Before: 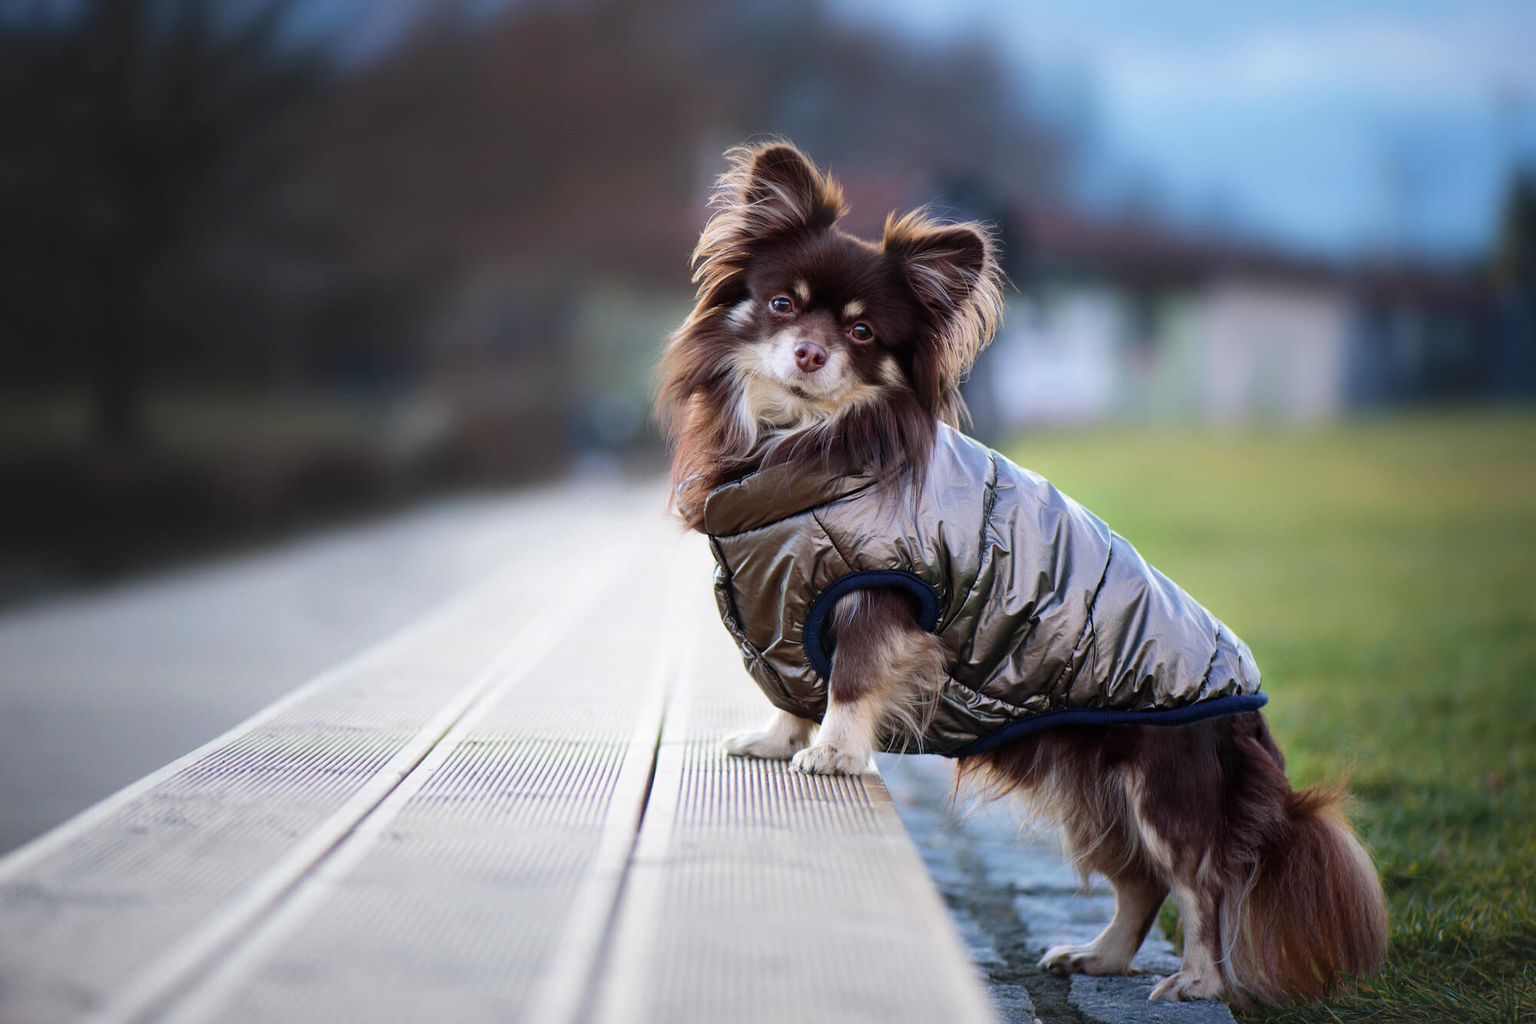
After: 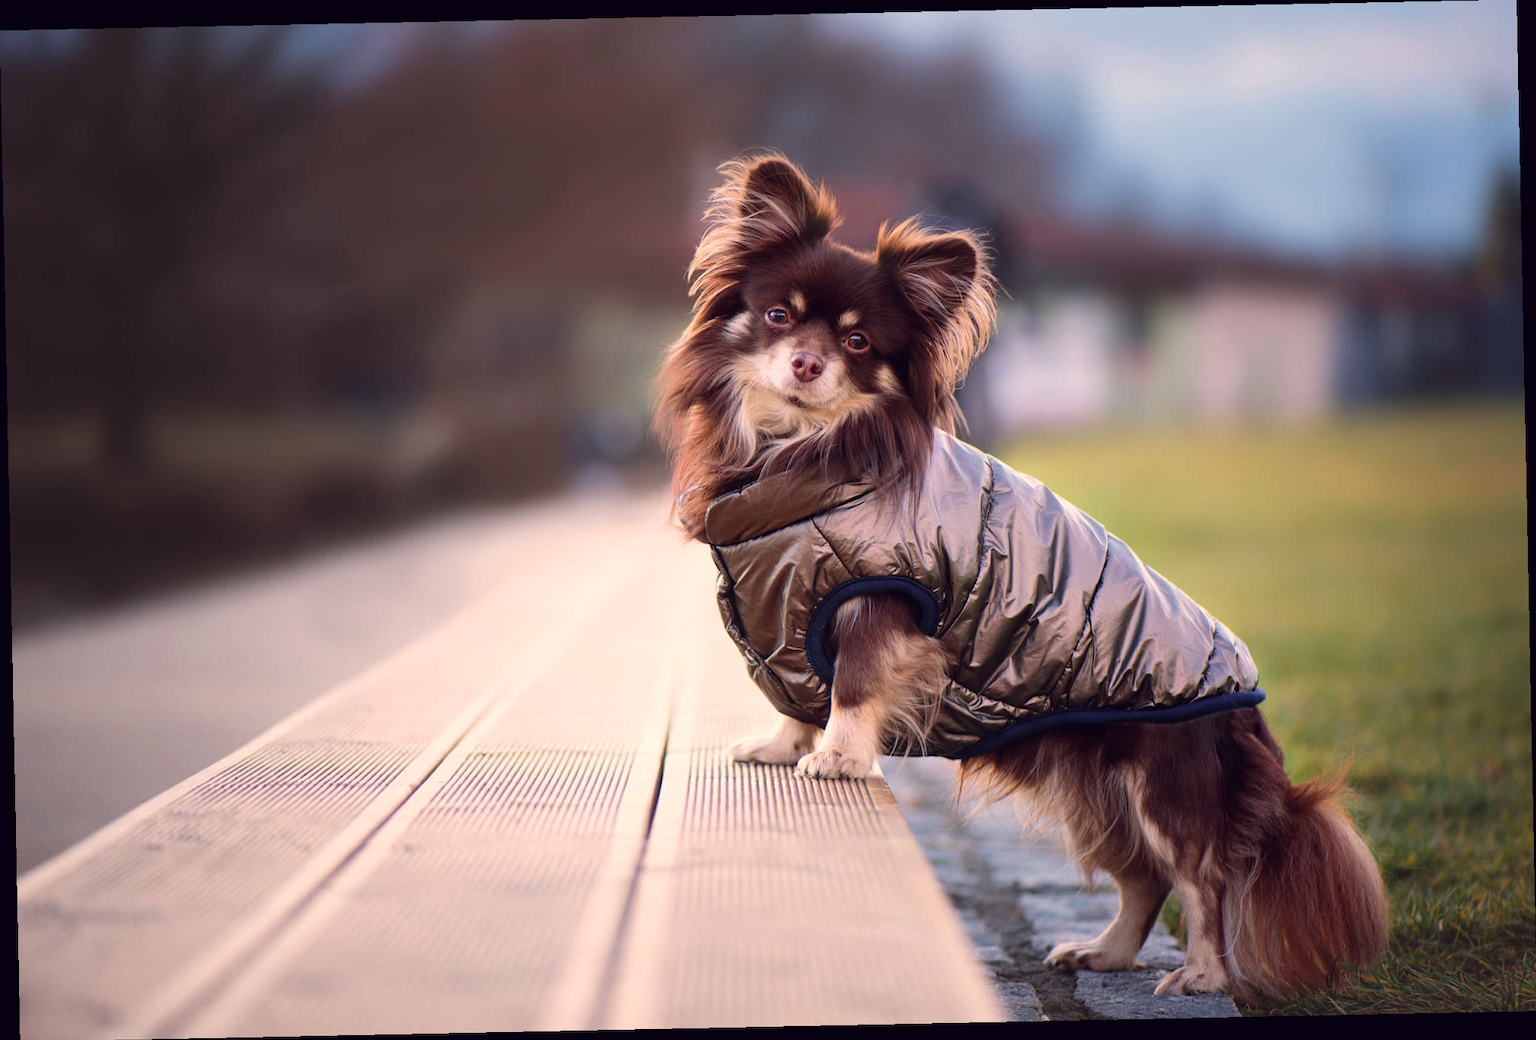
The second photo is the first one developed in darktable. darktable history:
rotate and perspective: rotation -1.17°, automatic cropping off
color balance rgb: shadows lift › hue 87.51°, highlights gain › chroma 1.62%, highlights gain › hue 55.1°, global offset › chroma 0.06%, global offset › hue 253.66°, linear chroma grading › global chroma 0.5%
white balance: red 1.127, blue 0.943
color balance: mode lift, gamma, gain (sRGB), lift [1, 1.049, 1, 1]
